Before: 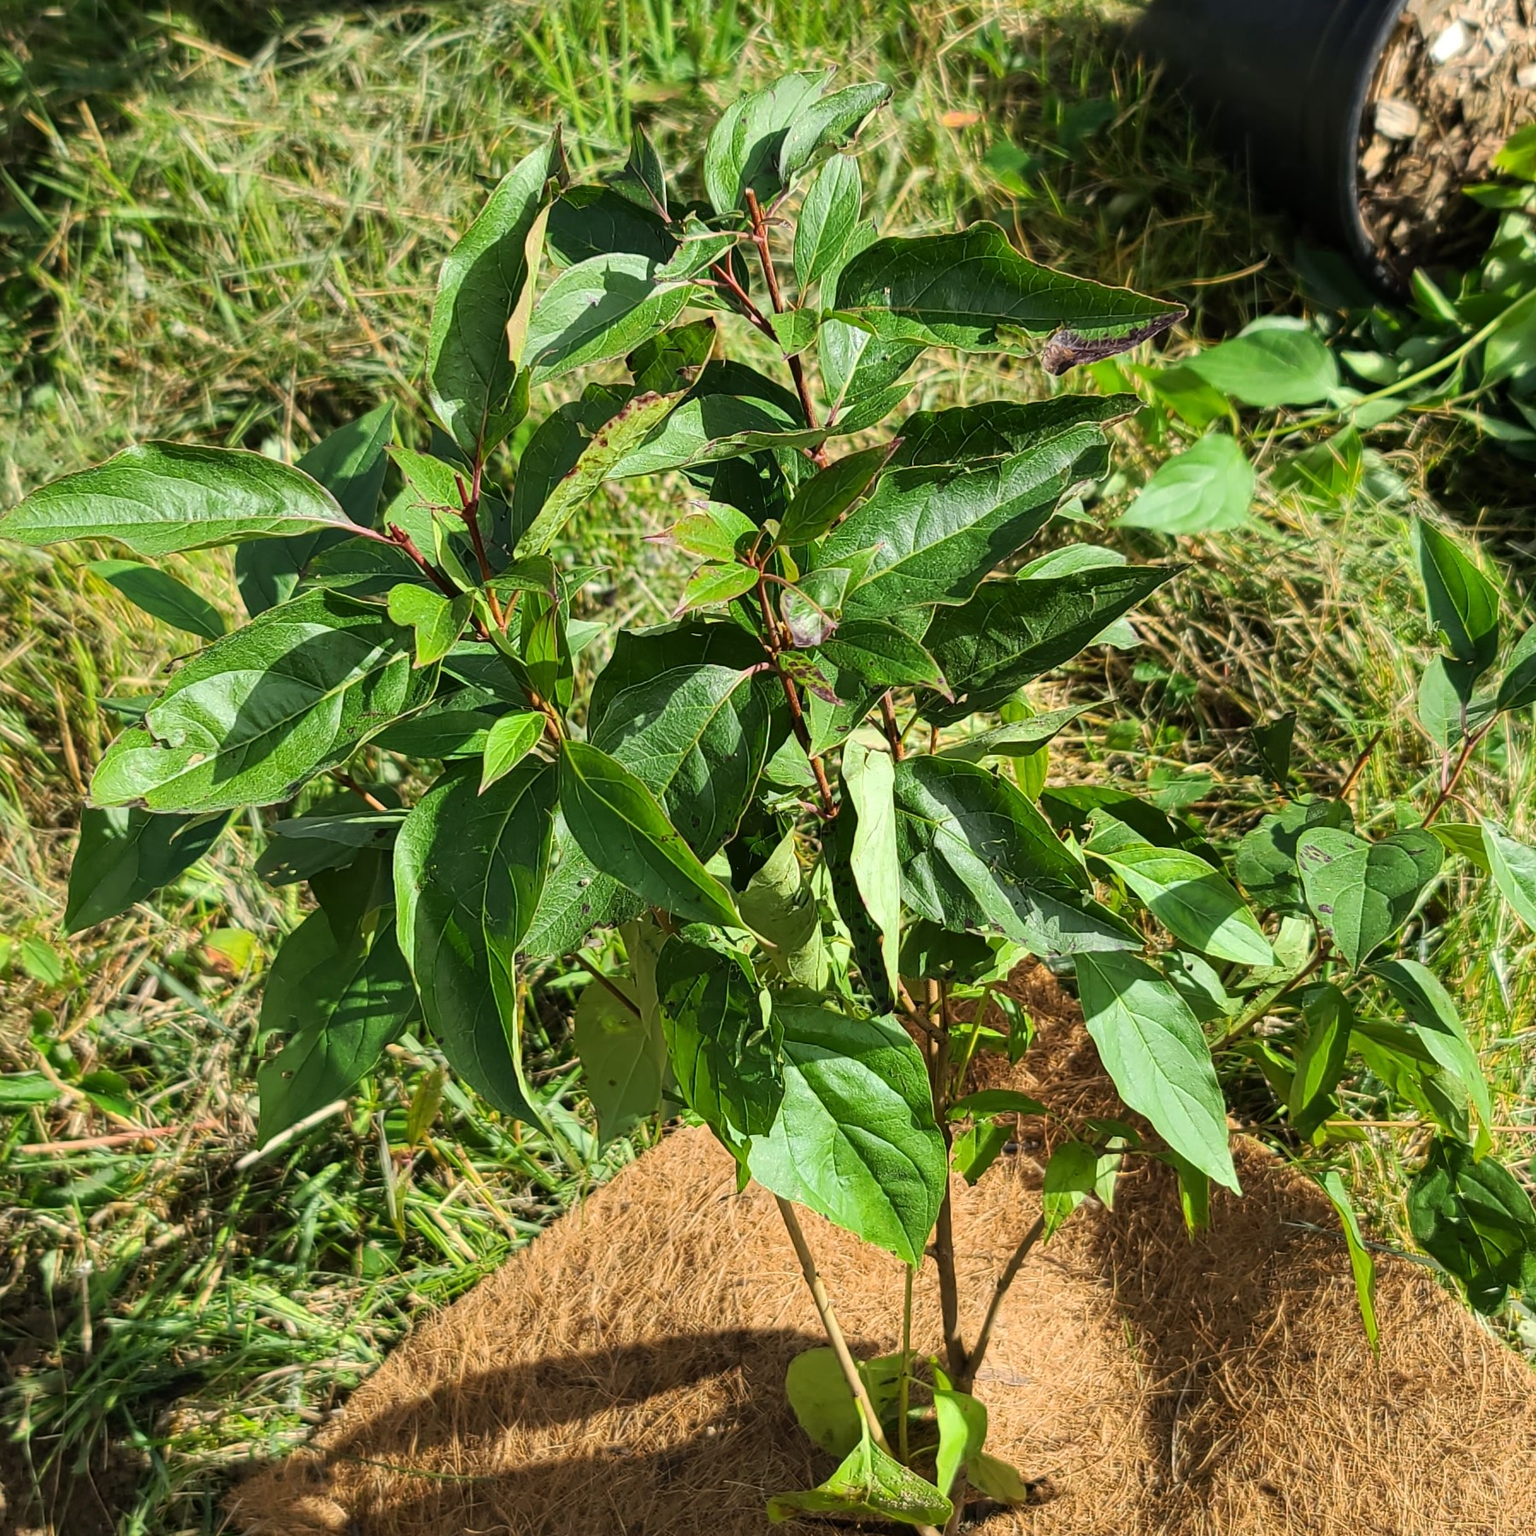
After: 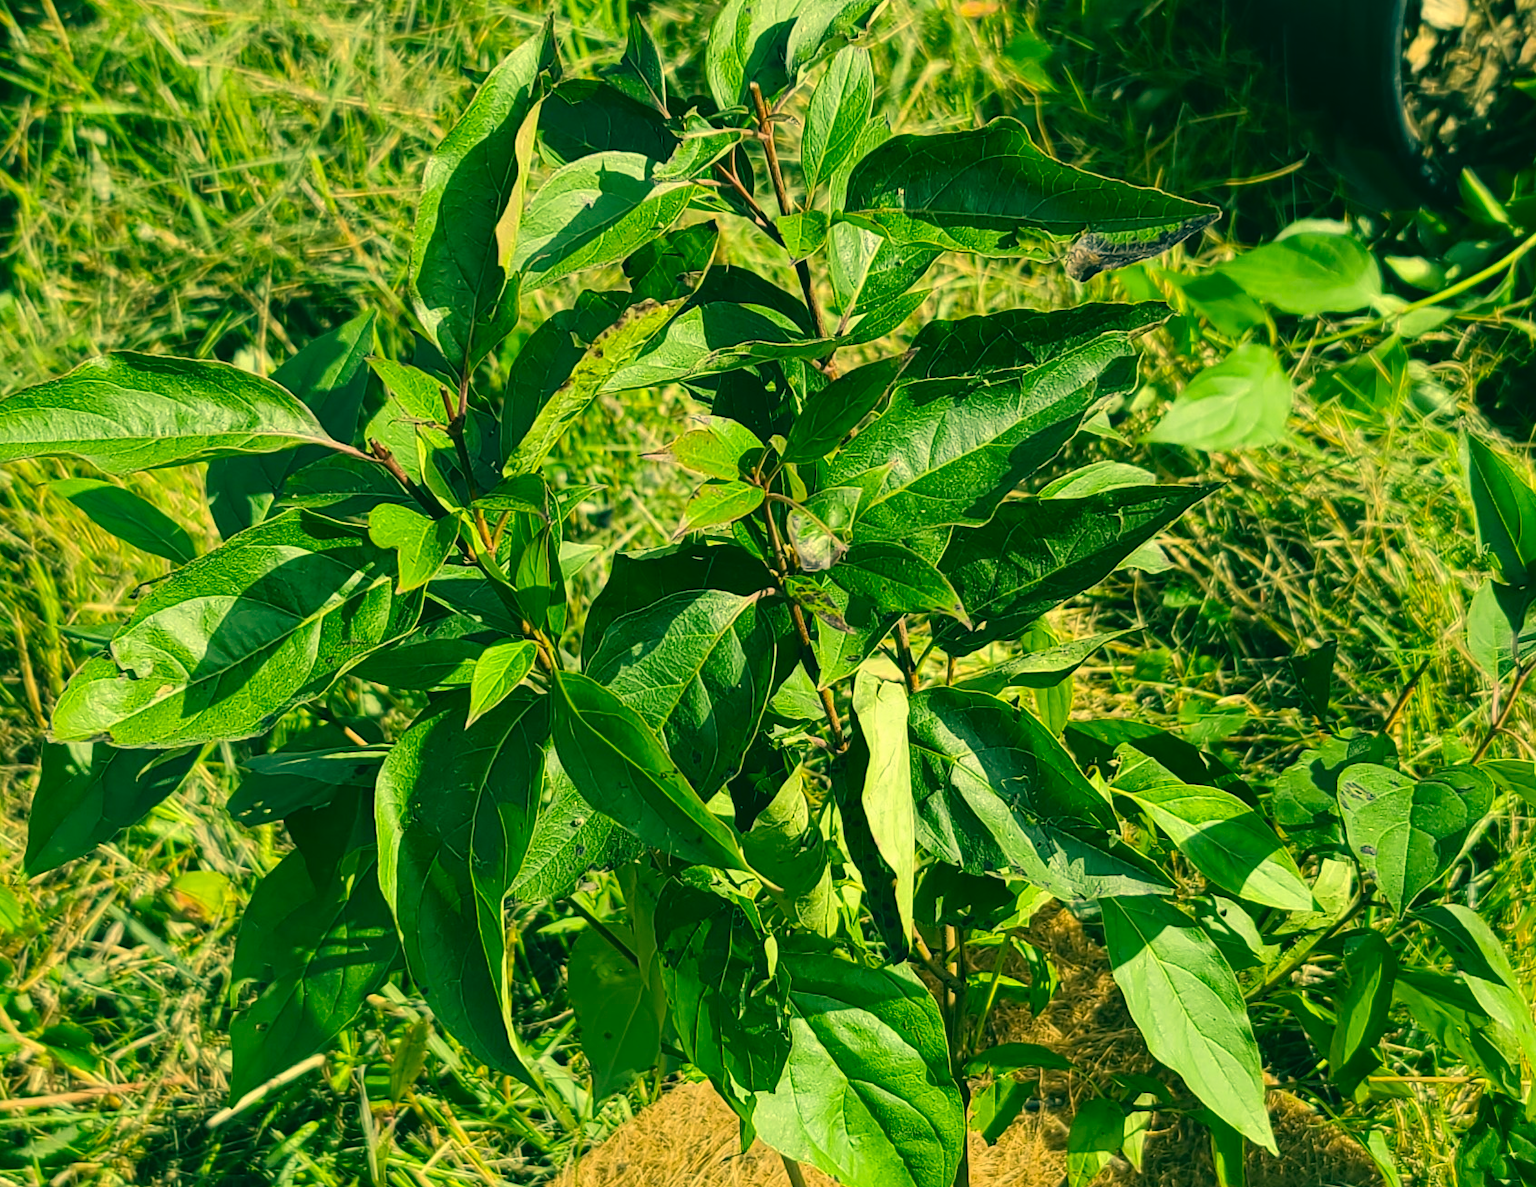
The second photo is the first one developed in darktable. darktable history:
color correction: highlights a* 1.83, highlights b* 34.02, shadows a* -36.68, shadows b* -5.48
crop: left 2.737%, top 7.287%, right 3.421%, bottom 20.179%
